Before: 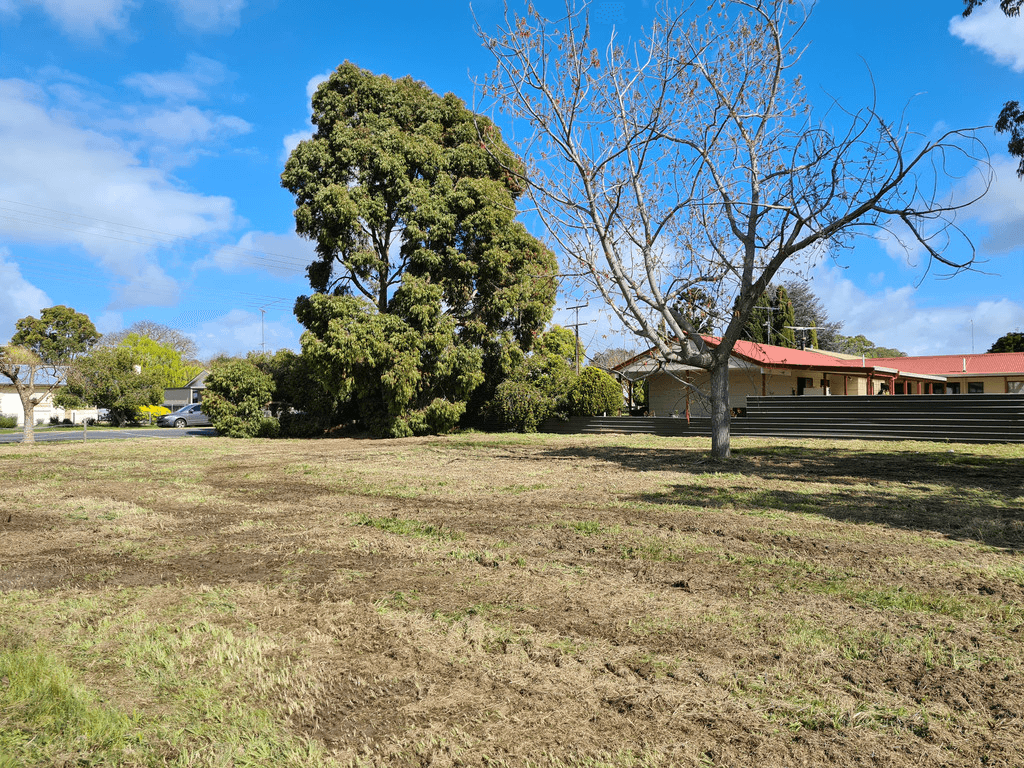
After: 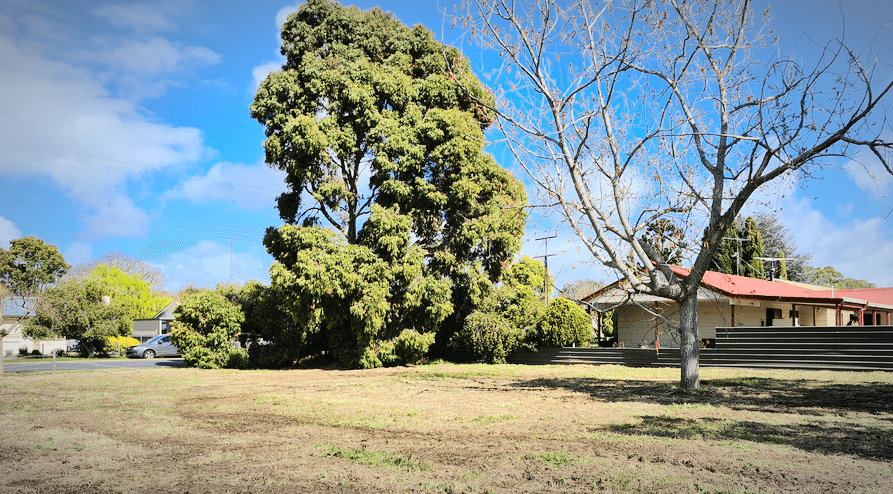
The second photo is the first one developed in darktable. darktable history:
tone equalizer: -7 EV 0.146 EV, -6 EV 0.567 EV, -5 EV 1.12 EV, -4 EV 1.29 EV, -3 EV 1.14 EV, -2 EV 0.6 EV, -1 EV 0.145 EV, edges refinement/feathering 500, mask exposure compensation -1.57 EV, preserve details no
crop: left 3.077%, top 8.989%, right 9.631%, bottom 26.64%
shadows and highlights: low approximation 0.01, soften with gaussian
vignetting: fall-off start 67.47%, fall-off radius 66.71%, automatic ratio true, unbound false
